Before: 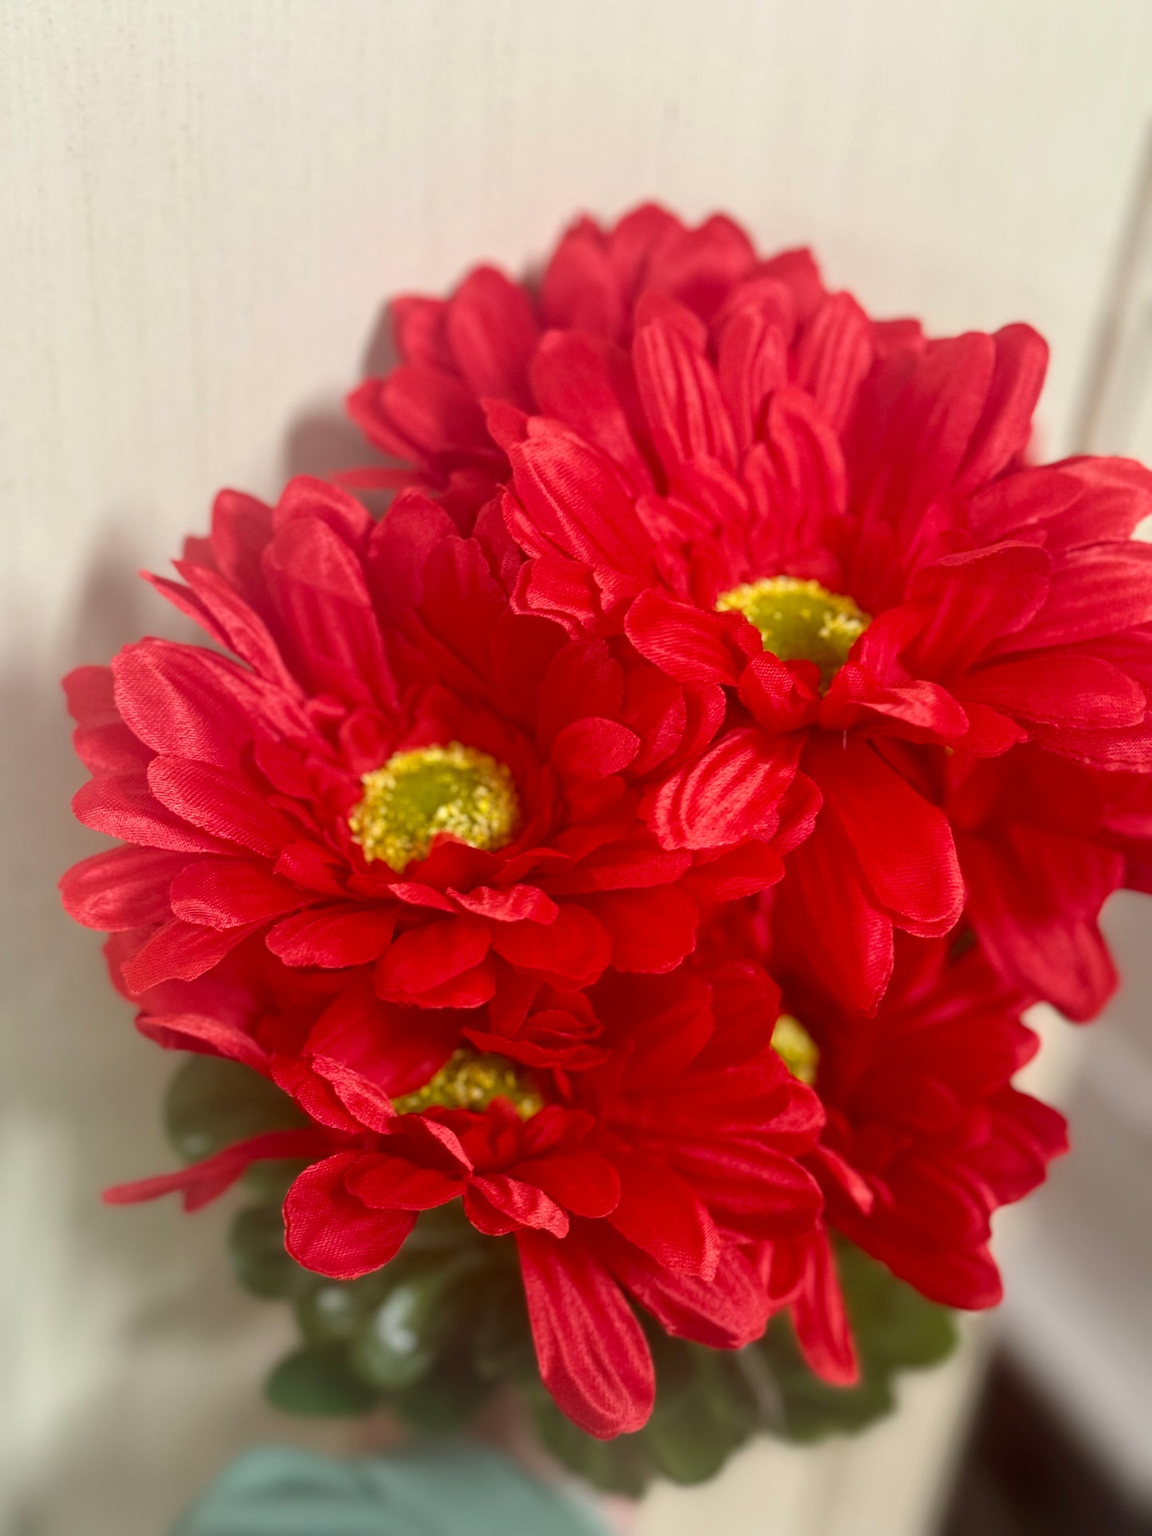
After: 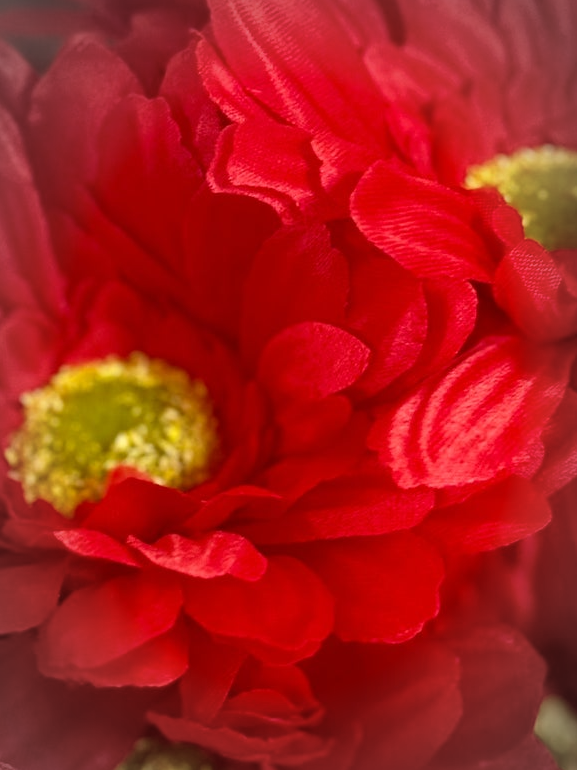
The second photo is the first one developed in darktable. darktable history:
crop: left 30%, top 30%, right 30%, bottom 30%
vignetting: automatic ratio true
